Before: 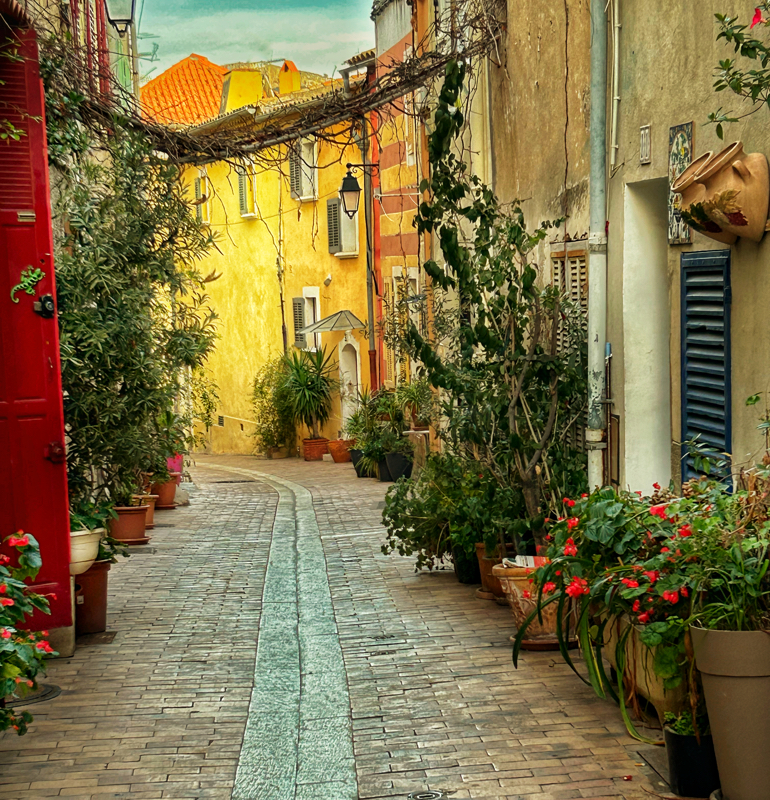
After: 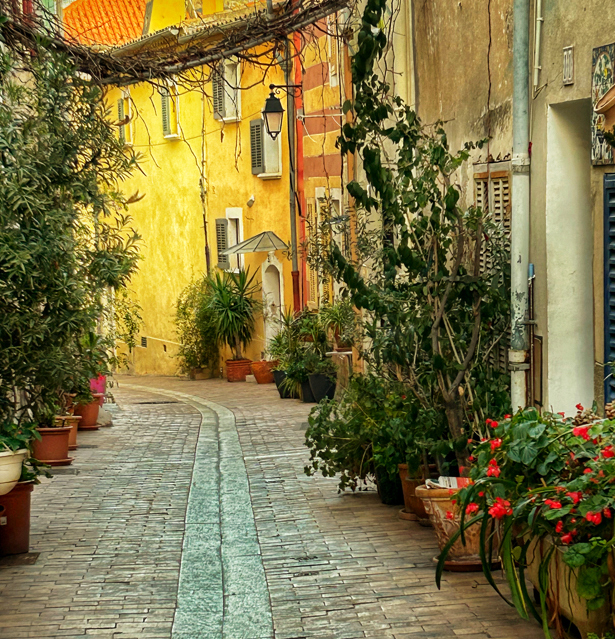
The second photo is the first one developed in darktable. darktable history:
color zones: curves: ch0 [(0, 0.5) (0.143, 0.5) (0.286, 0.5) (0.429, 0.5) (0.571, 0.5) (0.714, 0.476) (0.857, 0.5) (1, 0.5)]; ch2 [(0, 0.5) (0.143, 0.5) (0.286, 0.5) (0.429, 0.5) (0.571, 0.5) (0.714, 0.487) (0.857, 0.5) (1, 0.5)]
crop and rotate: left 10.071%, top 10.071%, right 10.02%, bottom 10.02%
